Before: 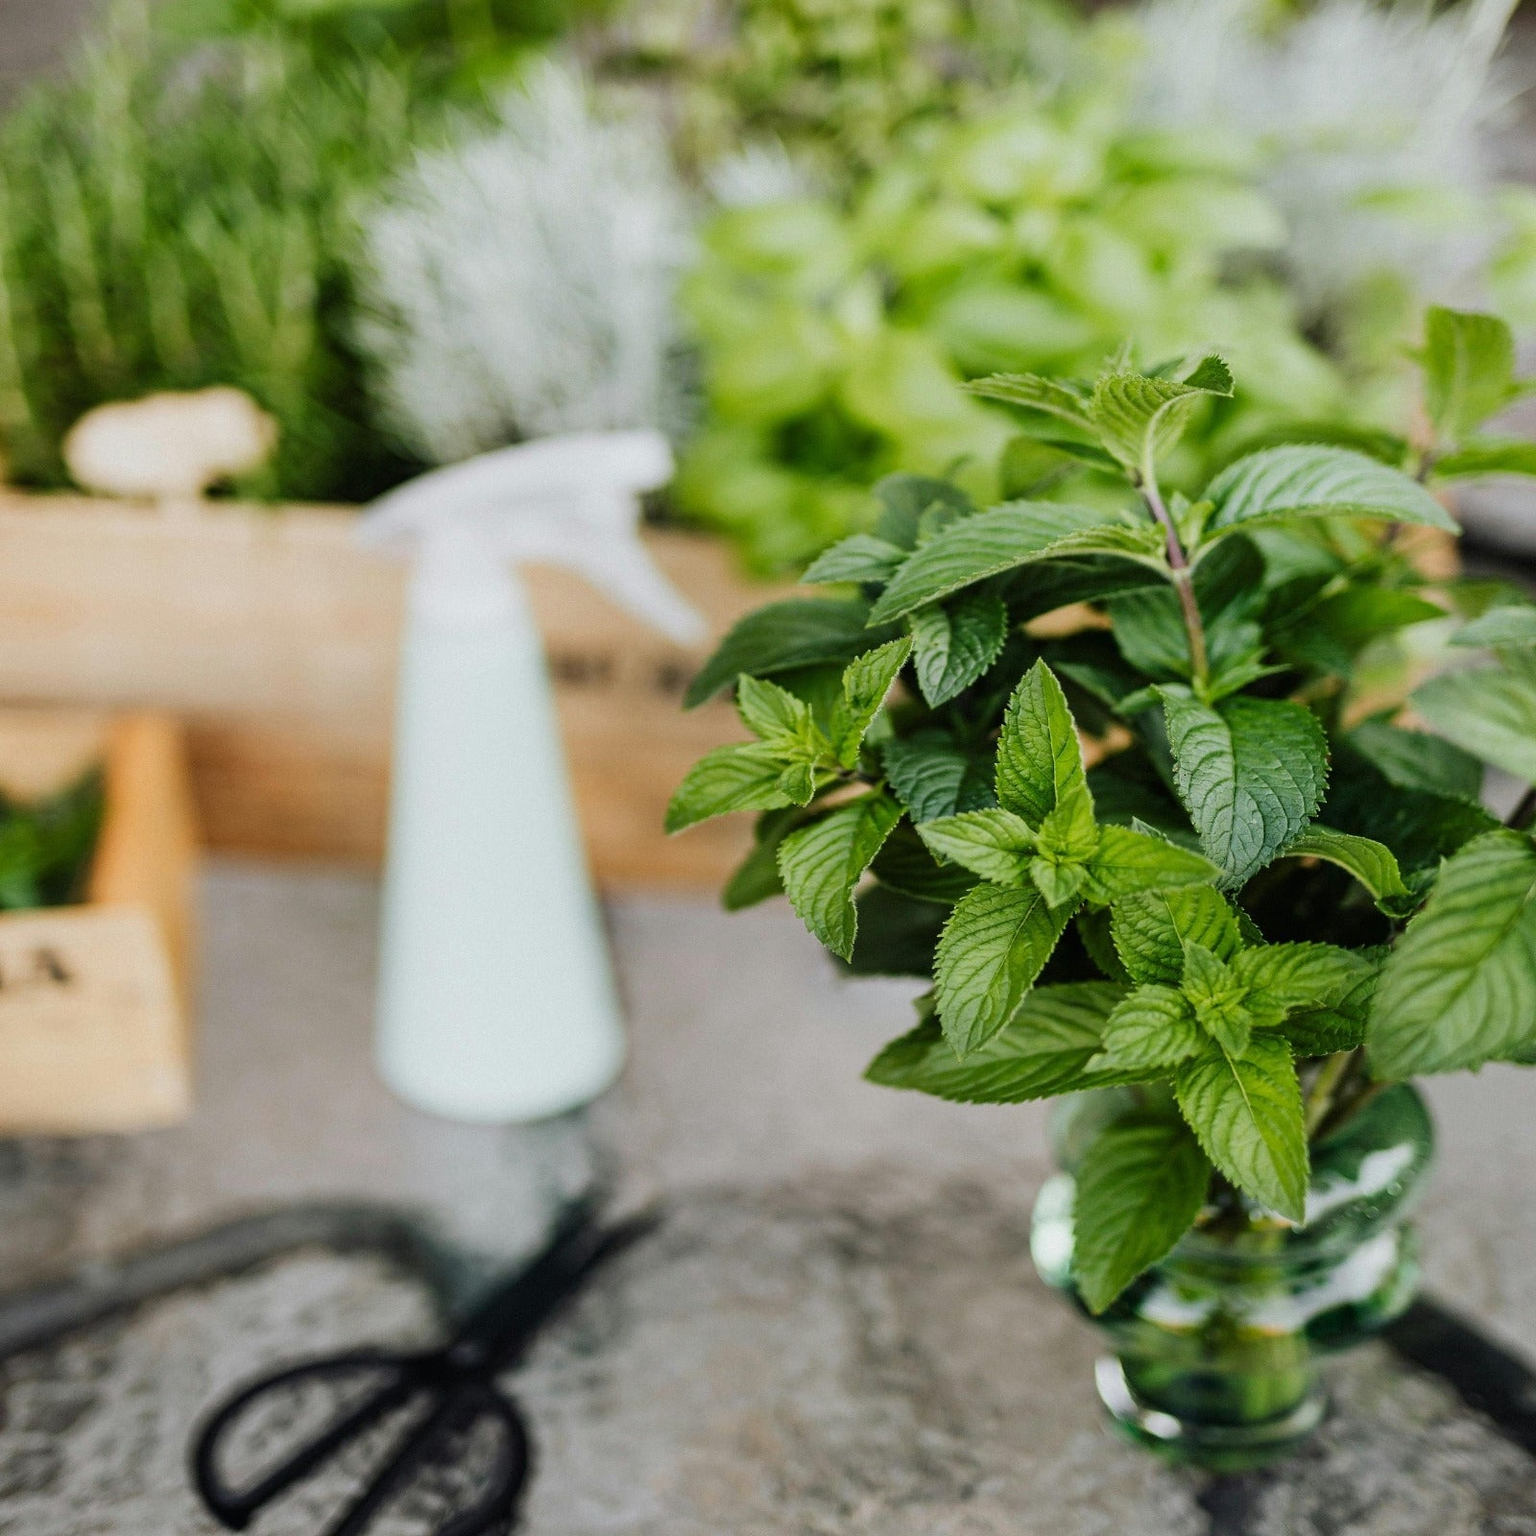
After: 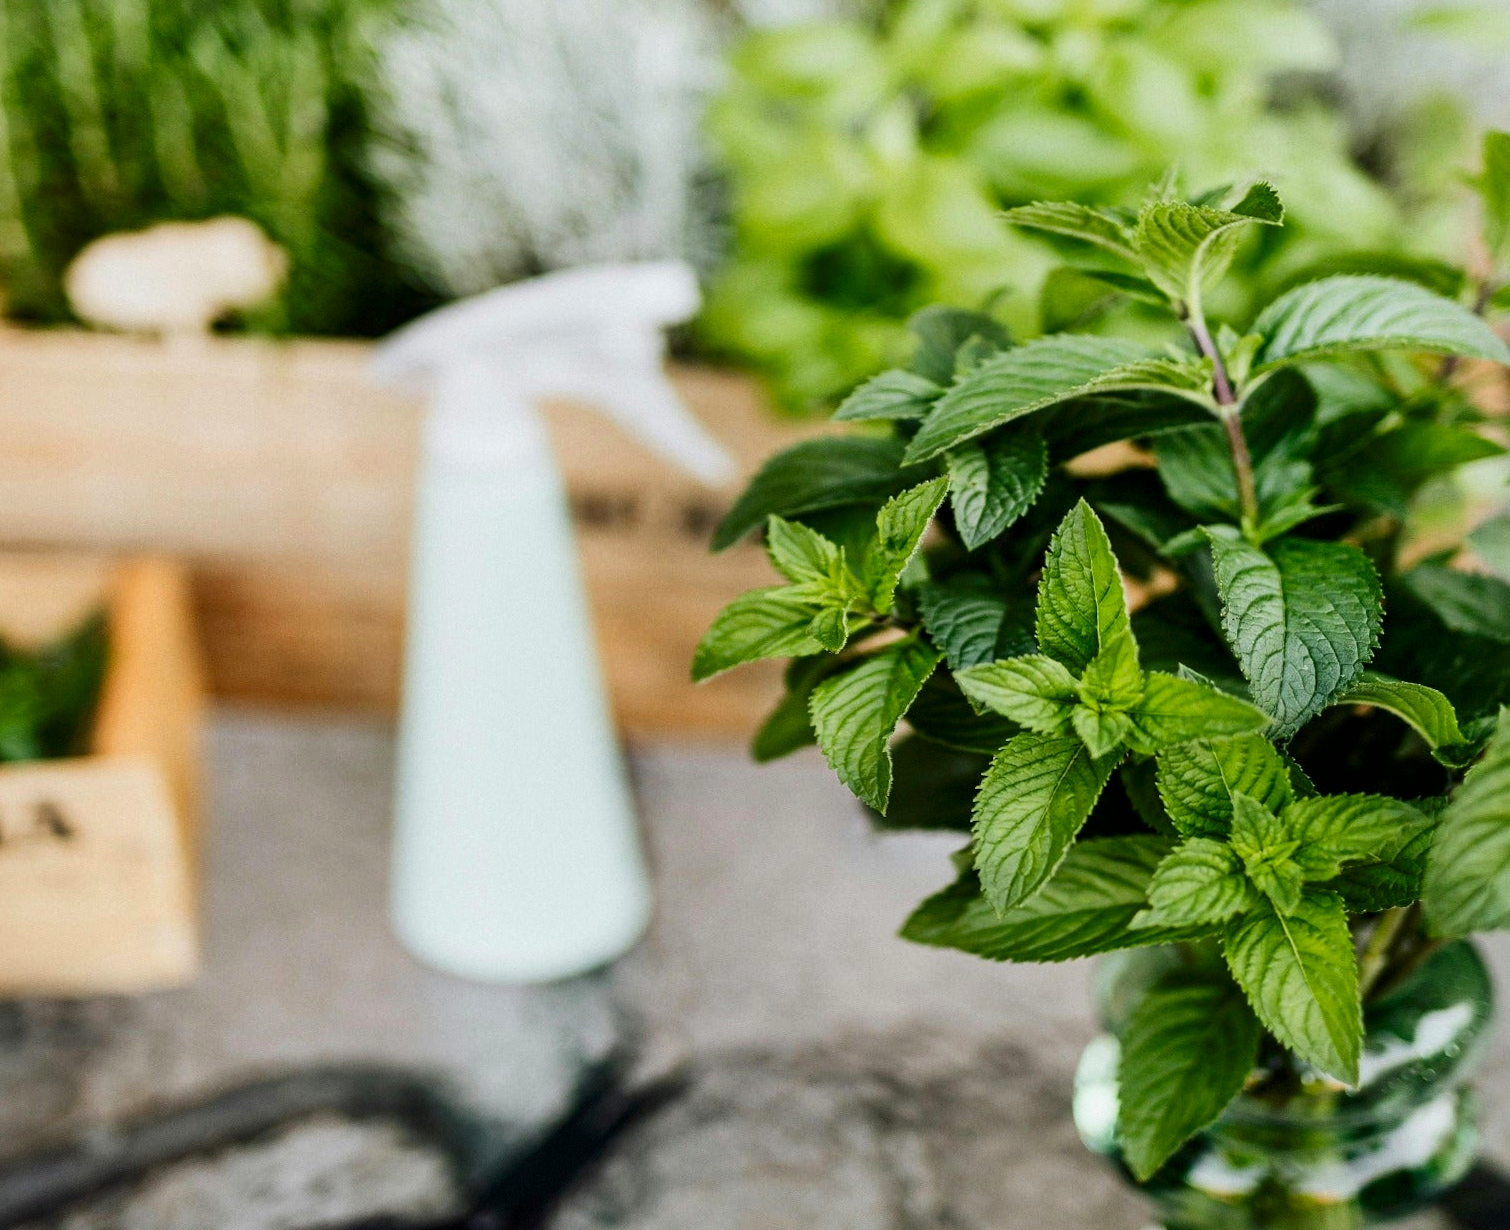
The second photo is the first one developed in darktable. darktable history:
local contrast: mode bilateral grid, contrast 19, coarseness 51, detail 120%, midtone range 0.2
crop and rotate: angle 0.088°, top 11.633%, right 5.478%, bottom 11.312%
contrast brightness saturation: contrast 0.151, brightness -0.012, saturation 0.1
